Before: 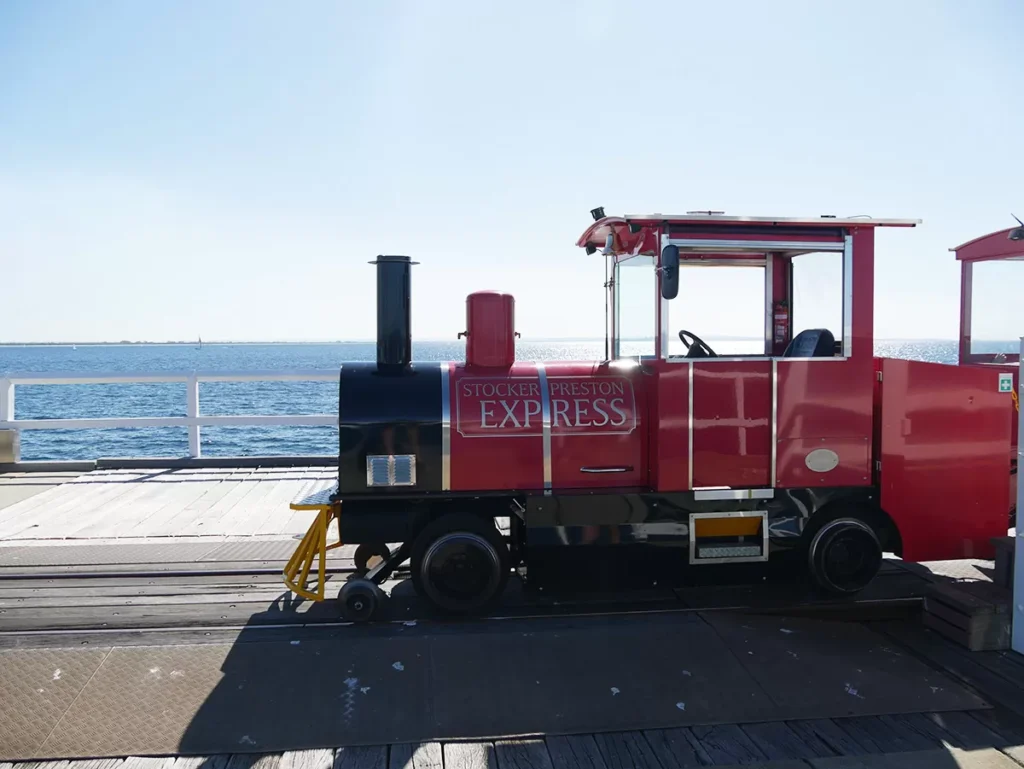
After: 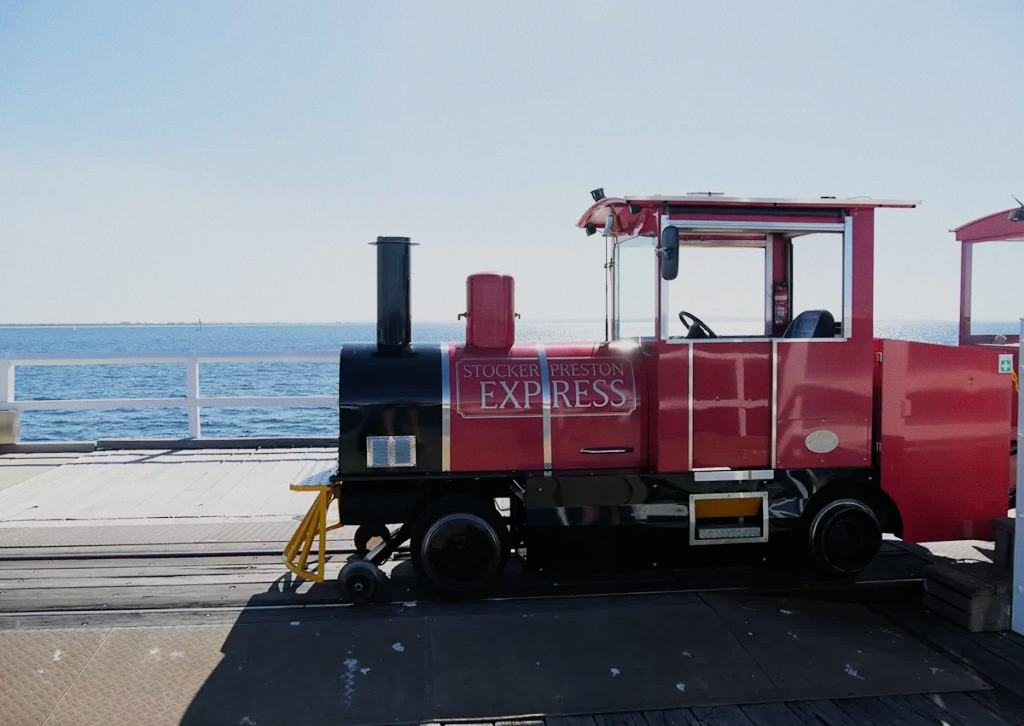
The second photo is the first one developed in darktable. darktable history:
filmic rgb: black relative exposure -7.65 EV, white relative exposure 4.56 EV, hardness 3.61, color science v6 (2022)
crop and rotate: top 2.479%, bottom 3.018%
grain: coarseness 0.09 ISO, strength 10%
exposure: exposure 0.2 EV, compensate highlight preservation false
